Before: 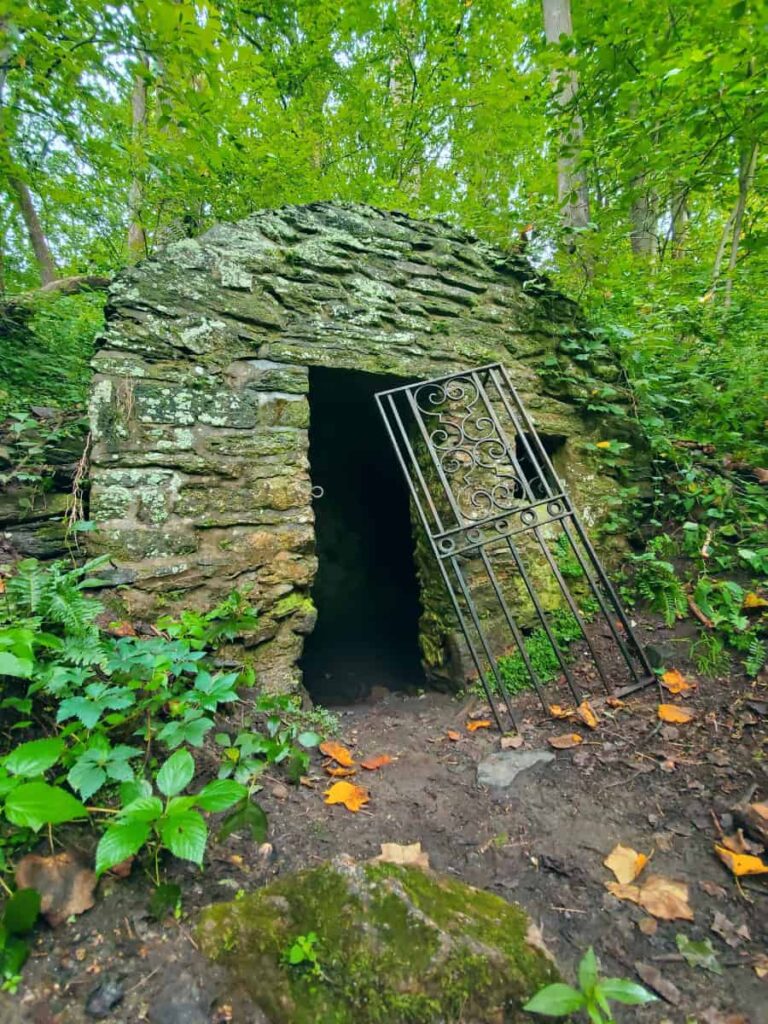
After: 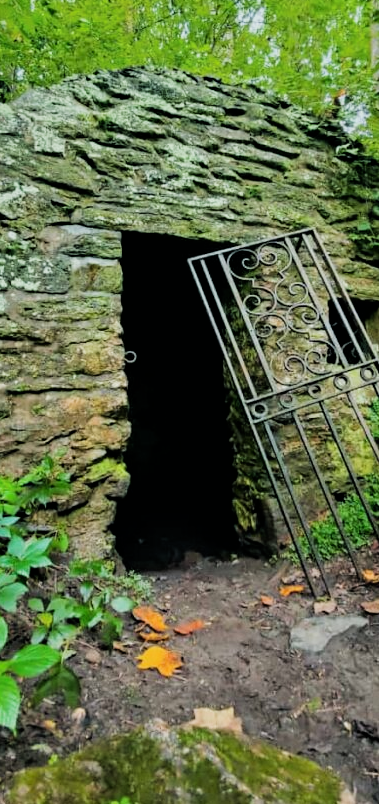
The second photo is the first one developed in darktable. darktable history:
filmic rgb: black relative exposure -5 EV, hardness 2.88, contrast 1.3, highlights saturation mix -30%
crop and rotate: angle 0.02°, left 24.353%, top 13.219%, right 26.156%, bottom 8.224%
